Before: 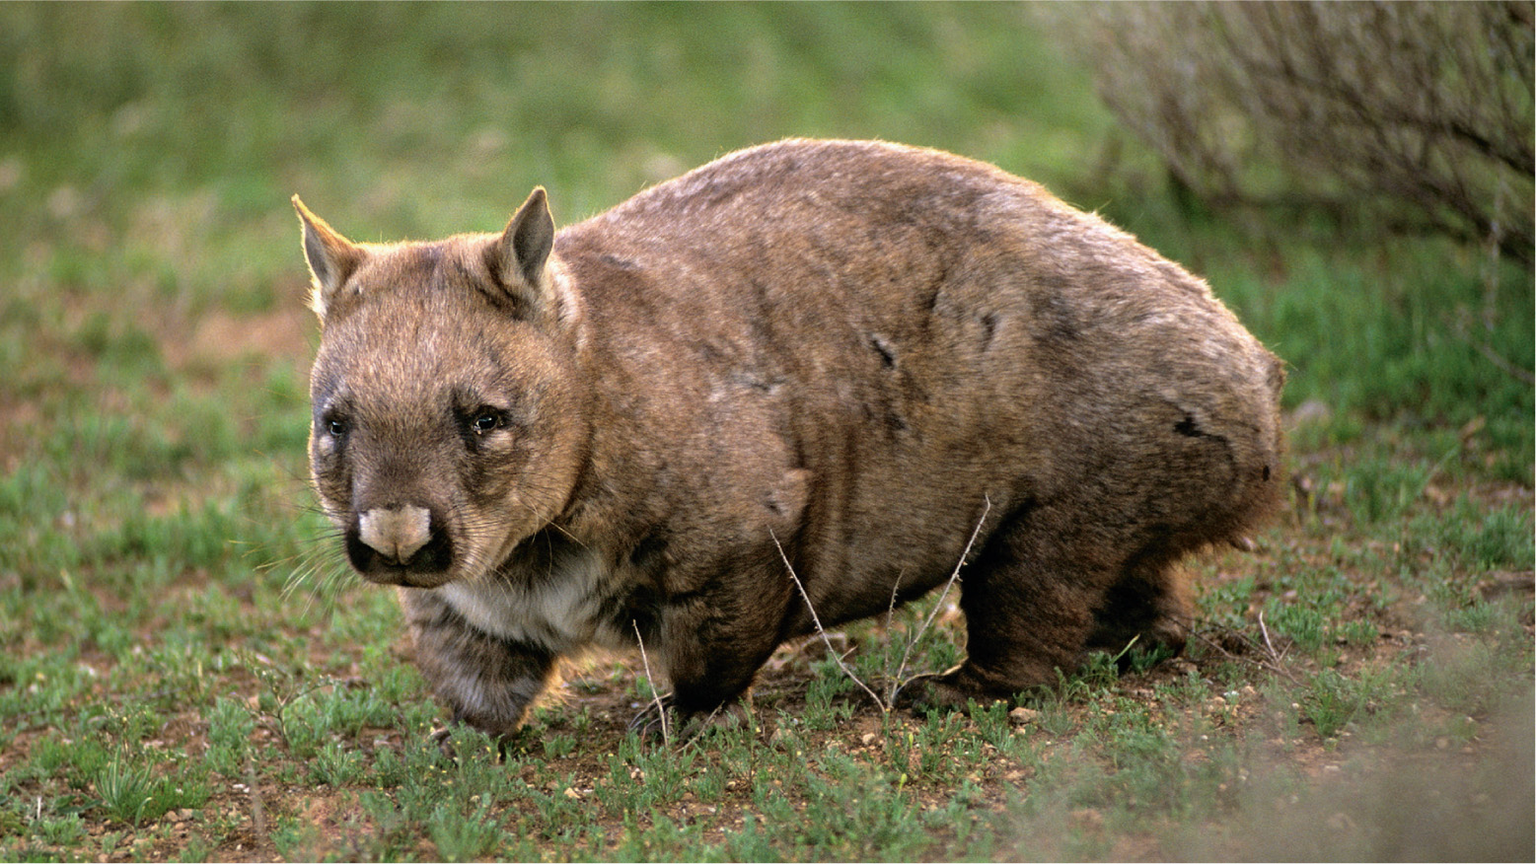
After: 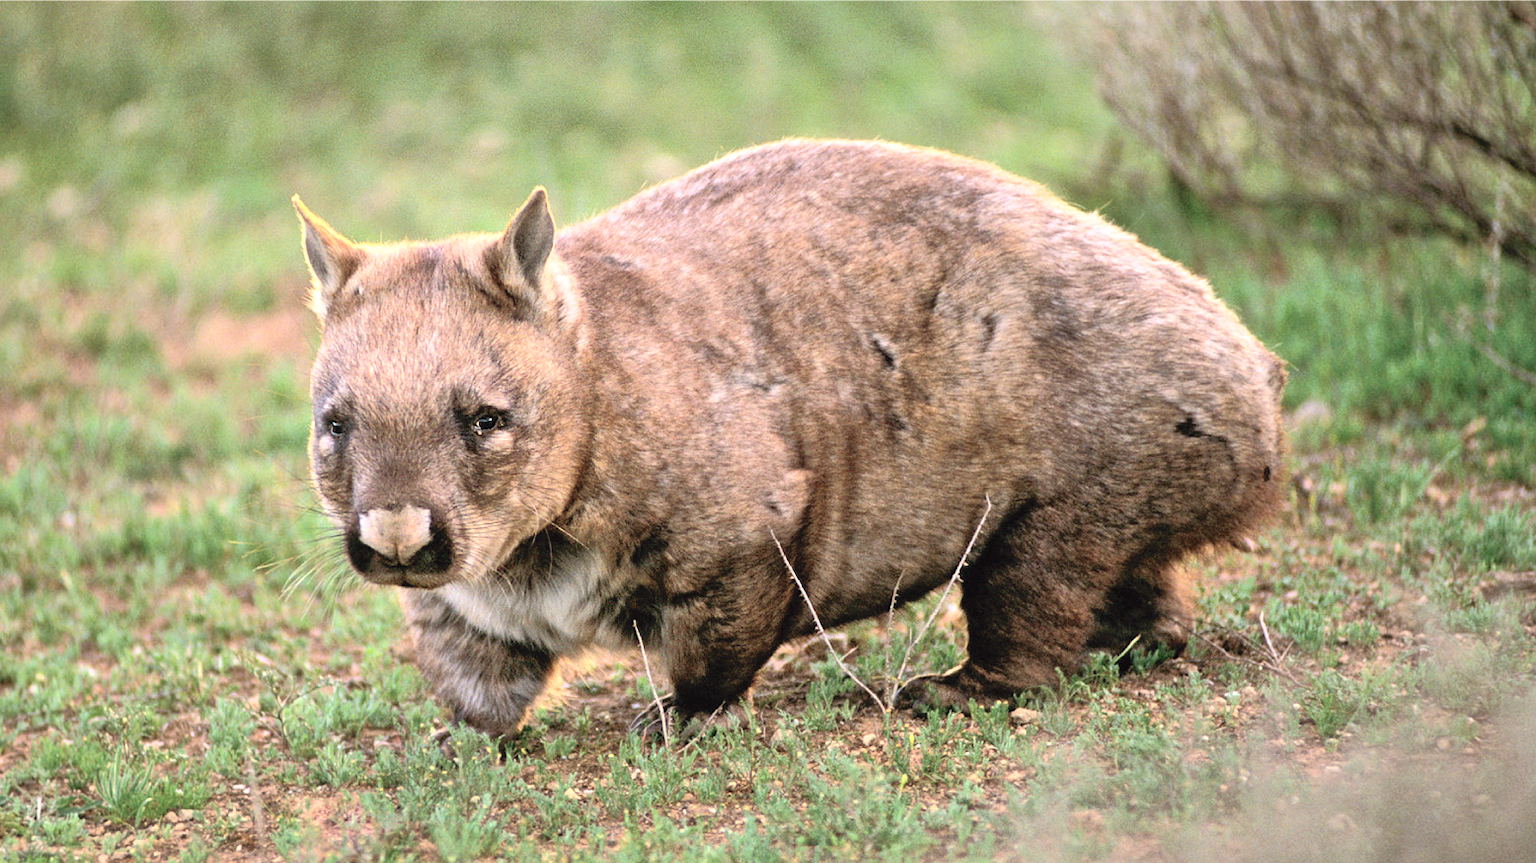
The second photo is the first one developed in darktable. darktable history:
tone curve: curves: ch0 [(0.003, 0.029) (0.188, 0.252) (0.46, 0.56) (0.608, 0.748) (0.871, 0.955) (1, 1)]; ch1 [(0, 0) (0.35, 0.356) (0.45, 0.453) (0.508, 0.515) (0.618, 0.634) (1, 1)]; ch2 [(0, 0) (0.456, 0.469) (0.5, 0.5) (0.634, 0.625) (1, 1)], color space Lab, independent channels, preserve colors none
tone equalizer: -8 EV 1 EV, -7 EV 1 EV, -6 EV 1 EV, -5 EV 1 EV, -4 EV 1 EV, -3 EV 0.75 EV, -2 EV 0.5 EV, -1 EV 0.25 EV
